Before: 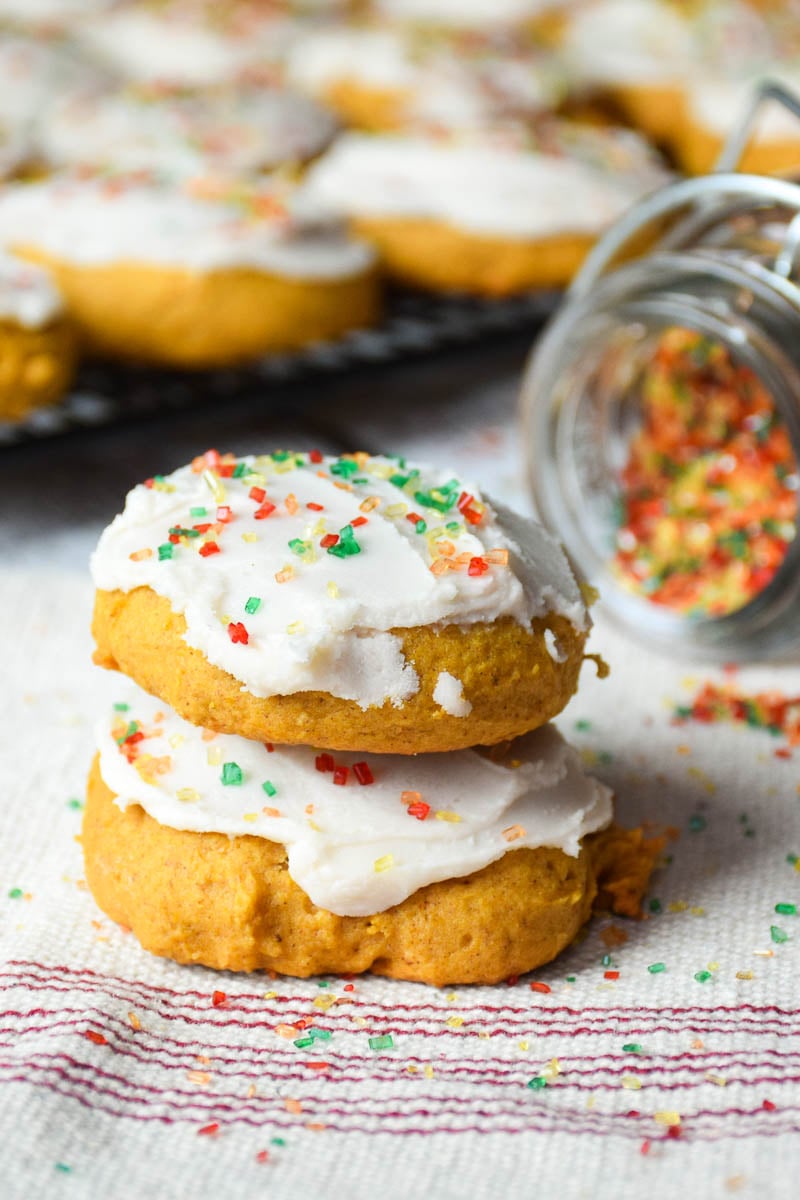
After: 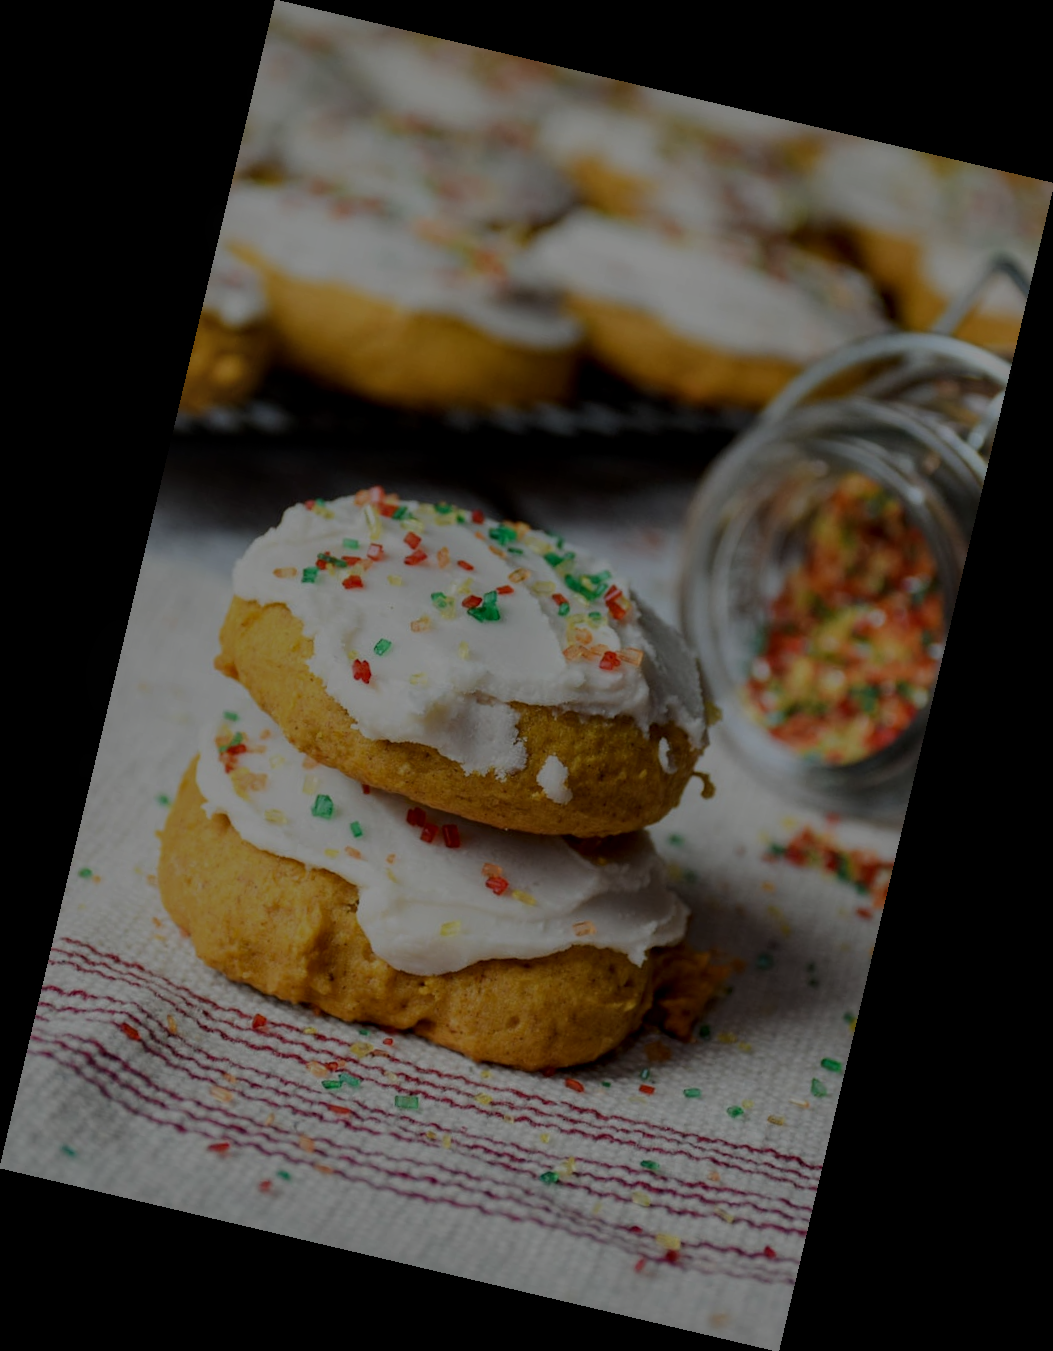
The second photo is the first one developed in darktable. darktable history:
rotate and perspective: rotation 13.27°, automatic cropping off
local contrast: on, module defaults
exposure: exposure -2.002 EV, compensate highlight preservation false
